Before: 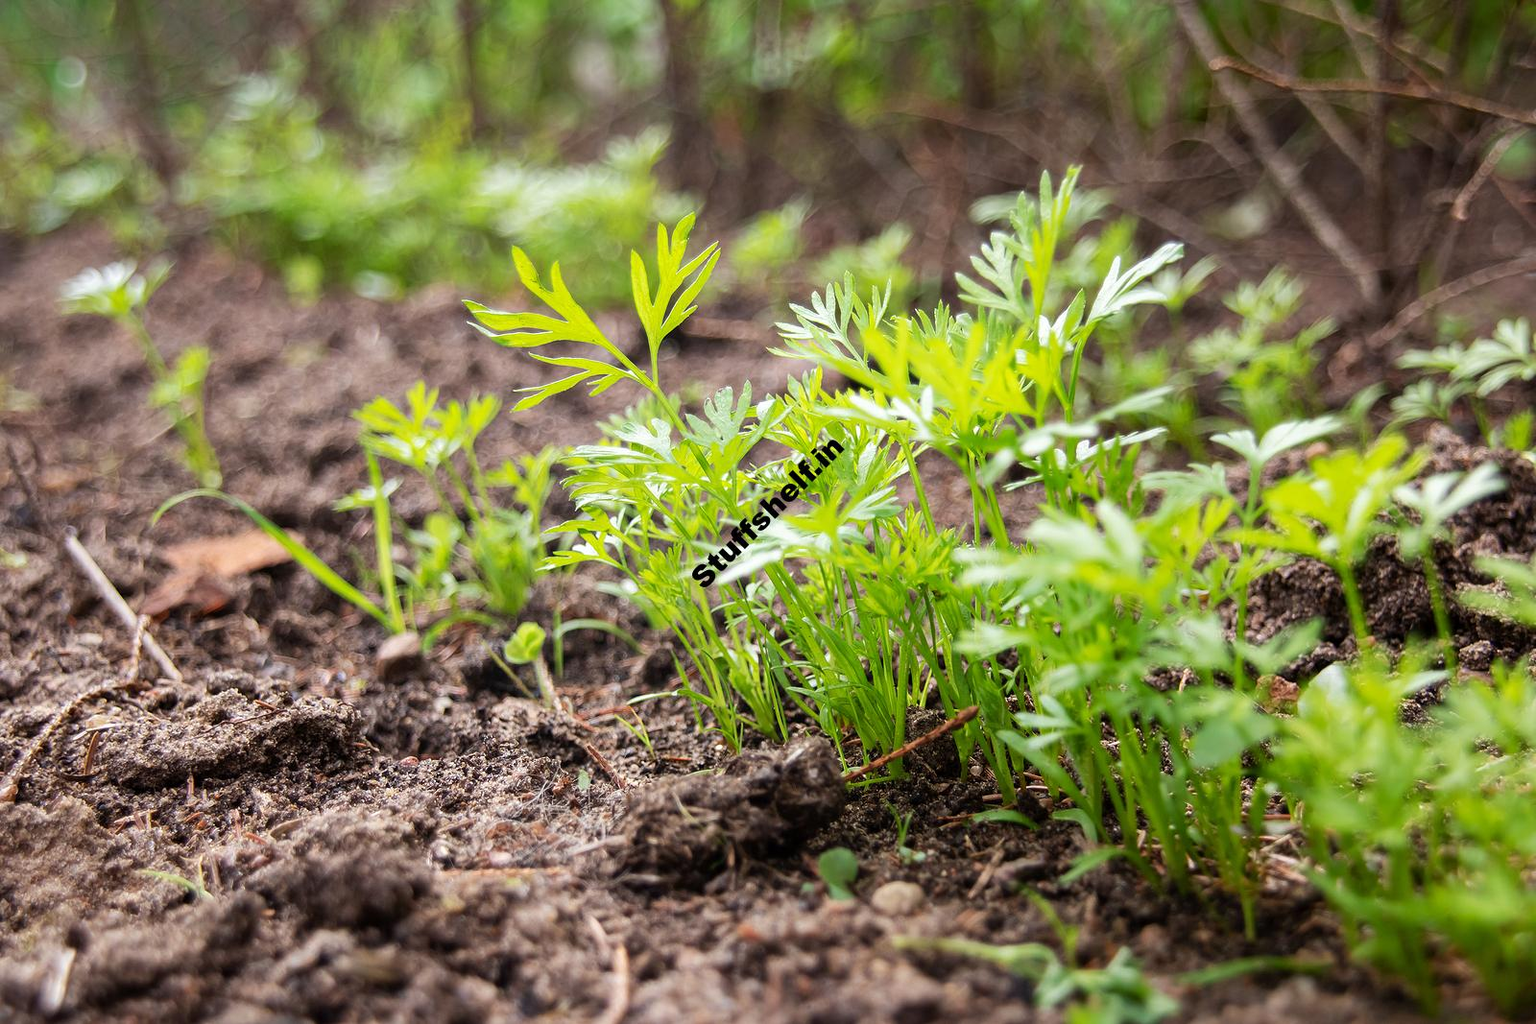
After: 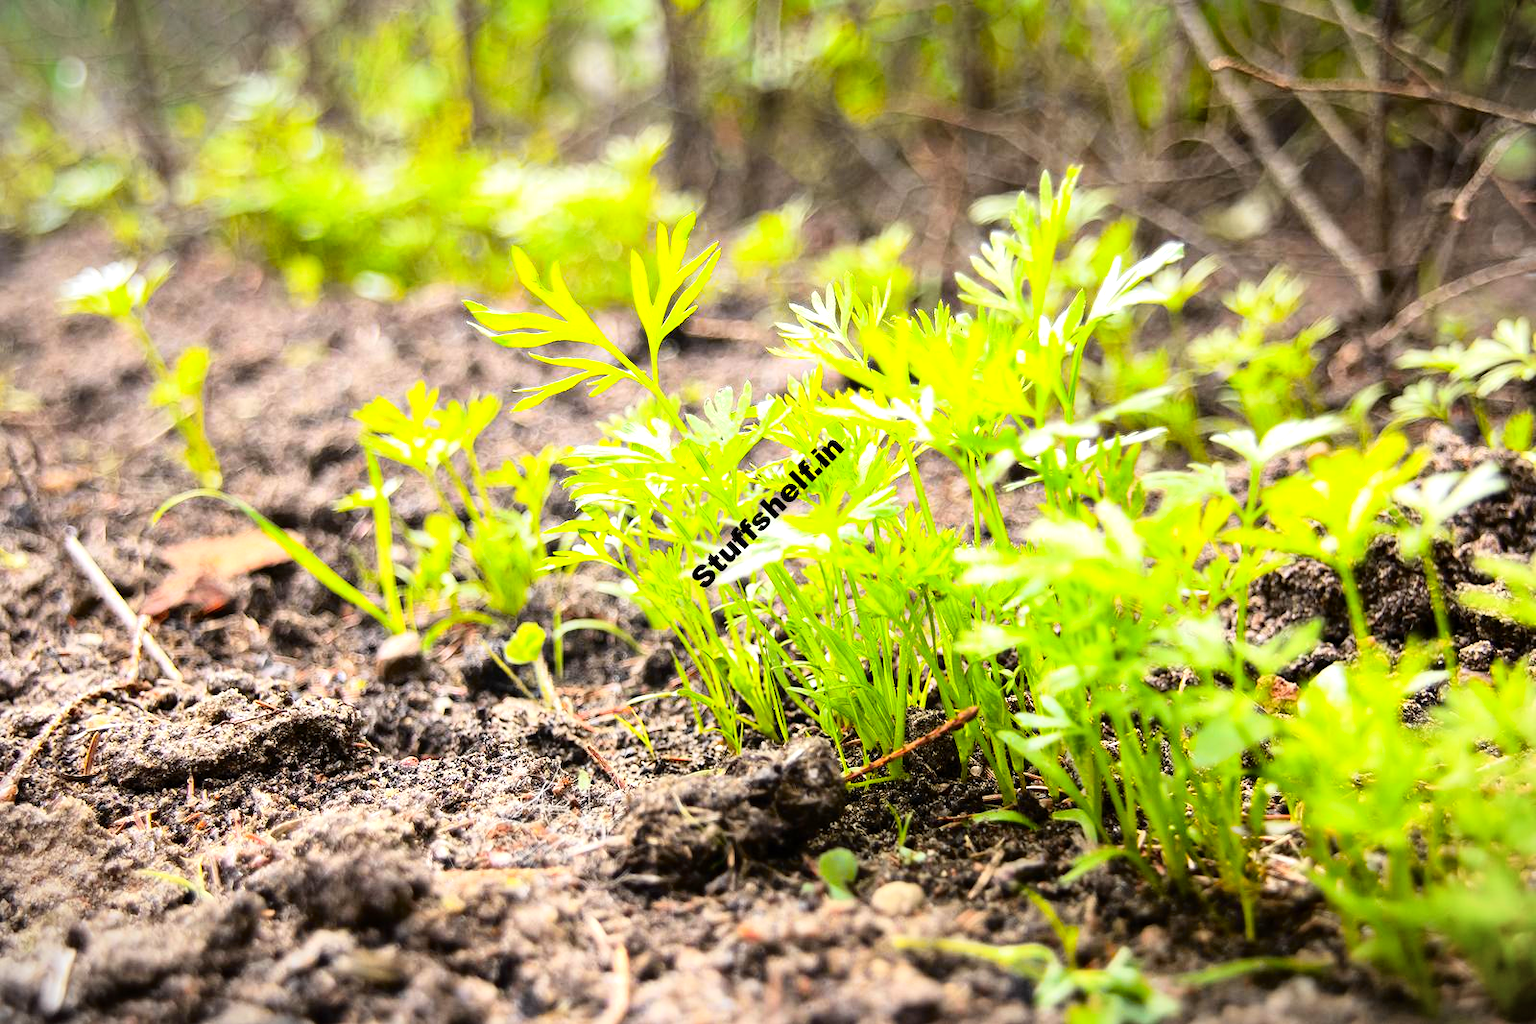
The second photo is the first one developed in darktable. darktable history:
vignetting: fall-off start 100%, fall-off radius 64.94%, automatic ratio true, unbound false
tone curve: curves: ch0 [(0, 0) (0.136, 0.084) (0.346, 0.366) (0.489, 0.559) (0.66, 0.748) (0.849, 0.902) (1, 0.974)]; ch1 [(0, 0) (0.353, 0.344) (0.45, 0.46) (0.498, 0.498) (0.521, 0.512) (0.563, 0.559) (0.592, 0.605) (0.641, 0.673) (1, 1)]; ch2 [(0, 0) (0.333, 0.346) (0.375, 0.375) (0.424, 0.43) (0.476, 0.492) (0.502, 0.502) (0.524, 0.531) (0.579, 0.61) (0.612, 0.644) (0.641, 0.722) (1, 1)], color space Lab, independent channels, preserve colors none
exposure: exposure 0.77 EV, compensate highlight preservation false
